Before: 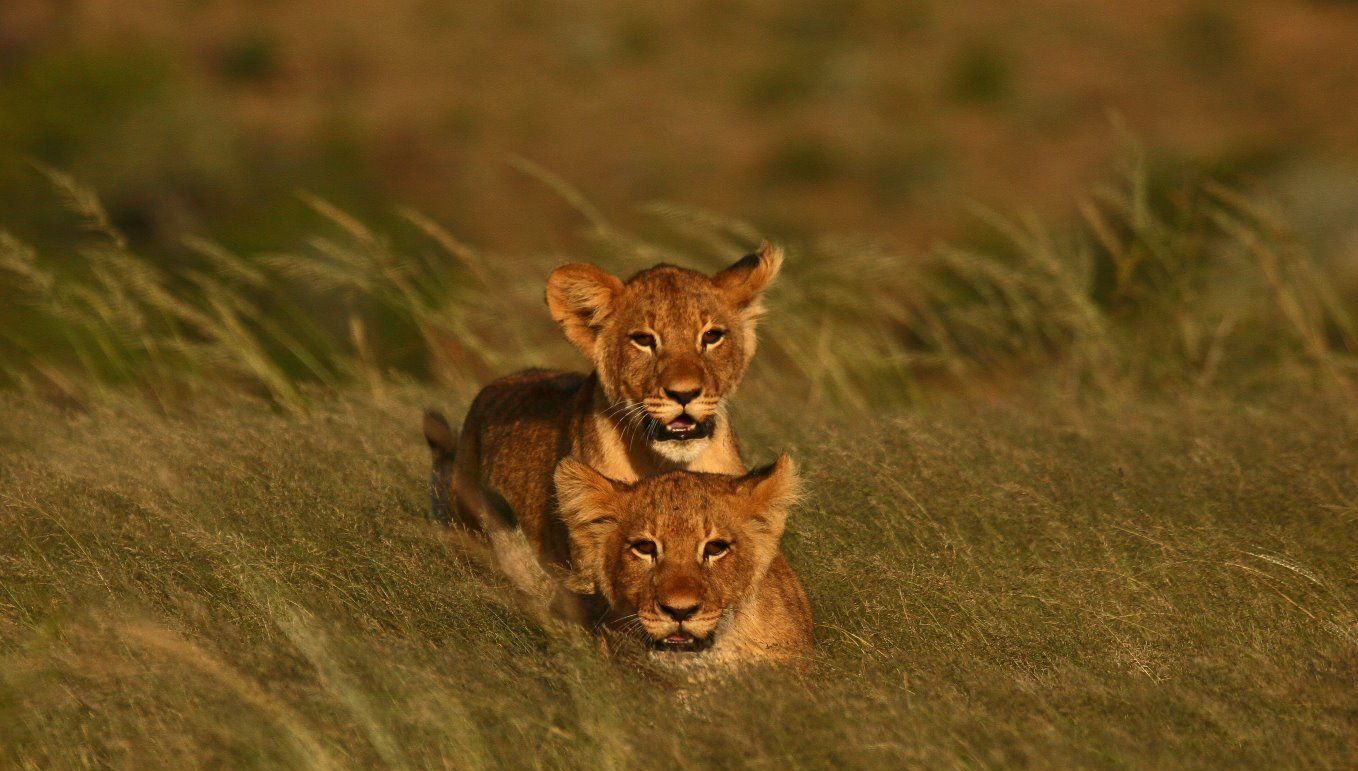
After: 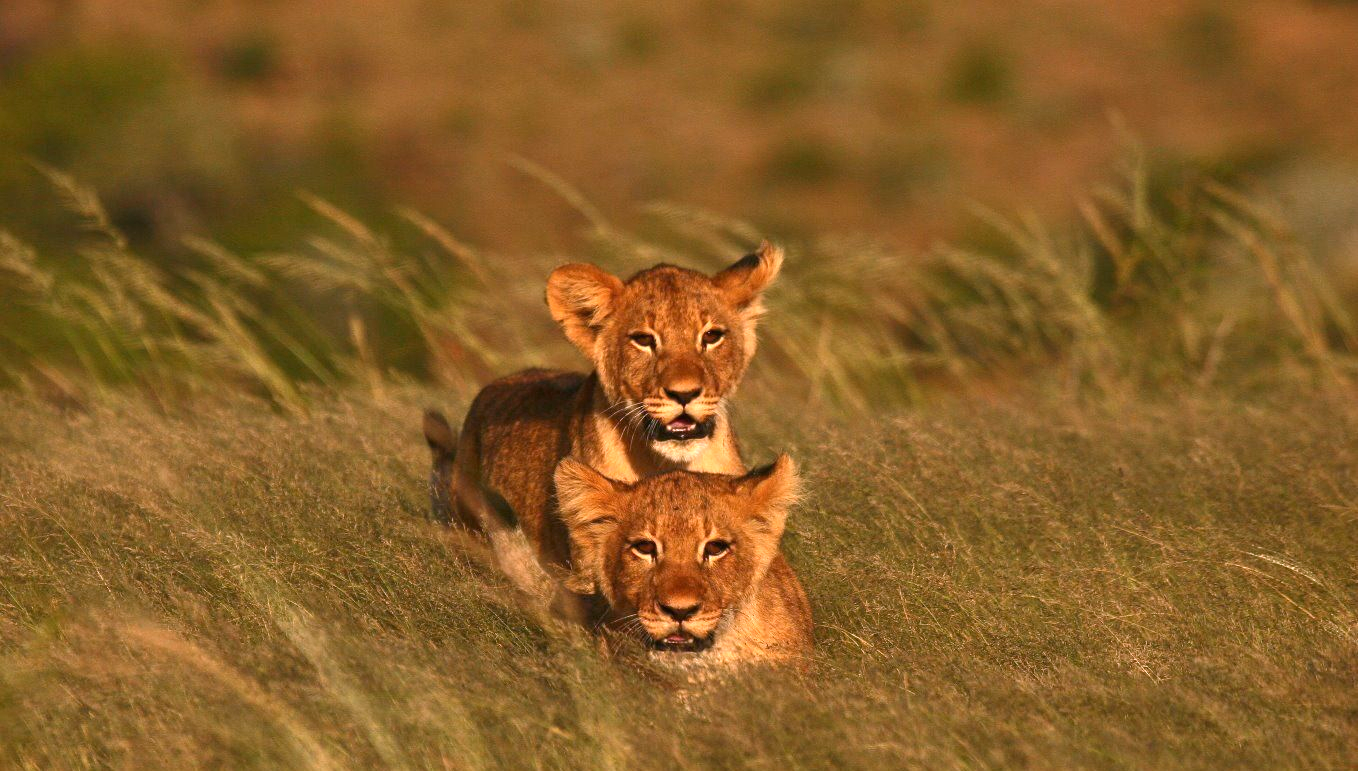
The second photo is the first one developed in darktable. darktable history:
exposure: black level correction 0, exposure 0.6 EV, compensate highlight preservation false
white balance: red 1.066, blue 1.119
